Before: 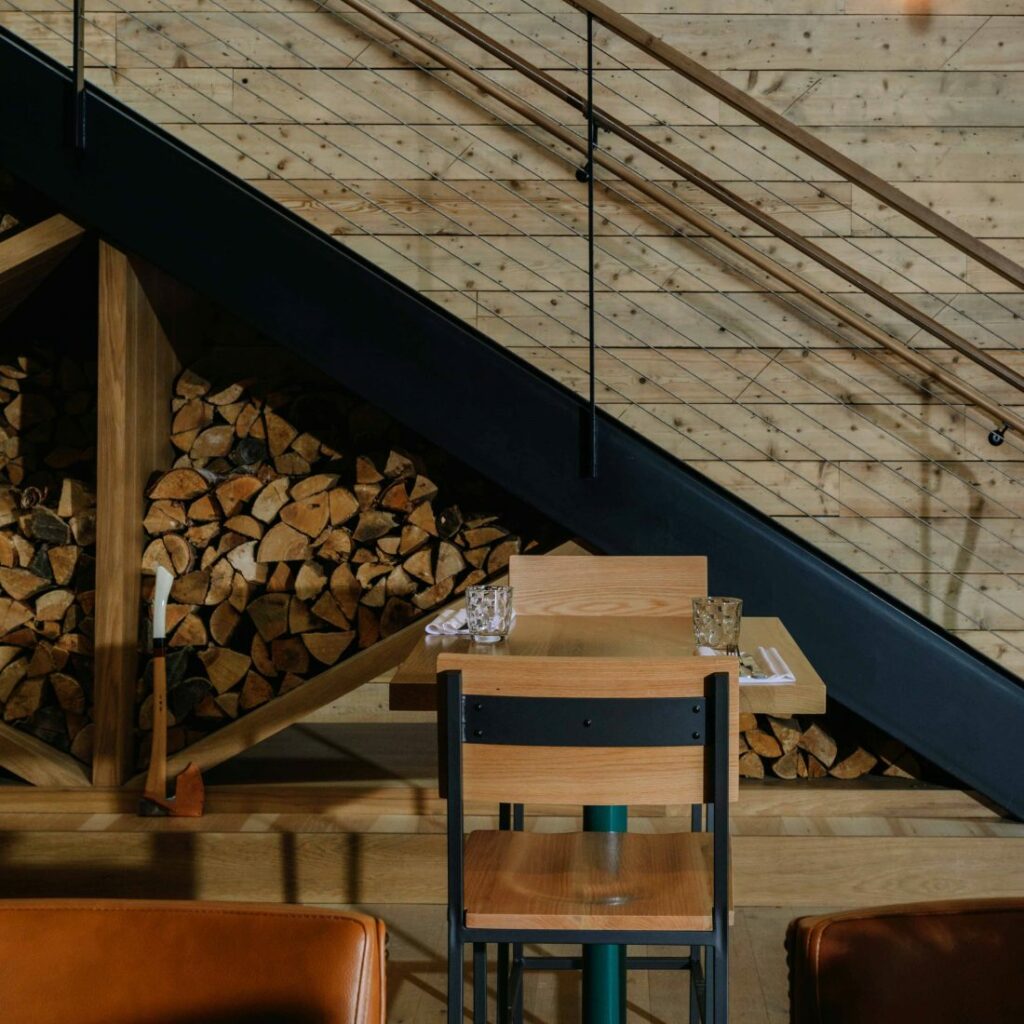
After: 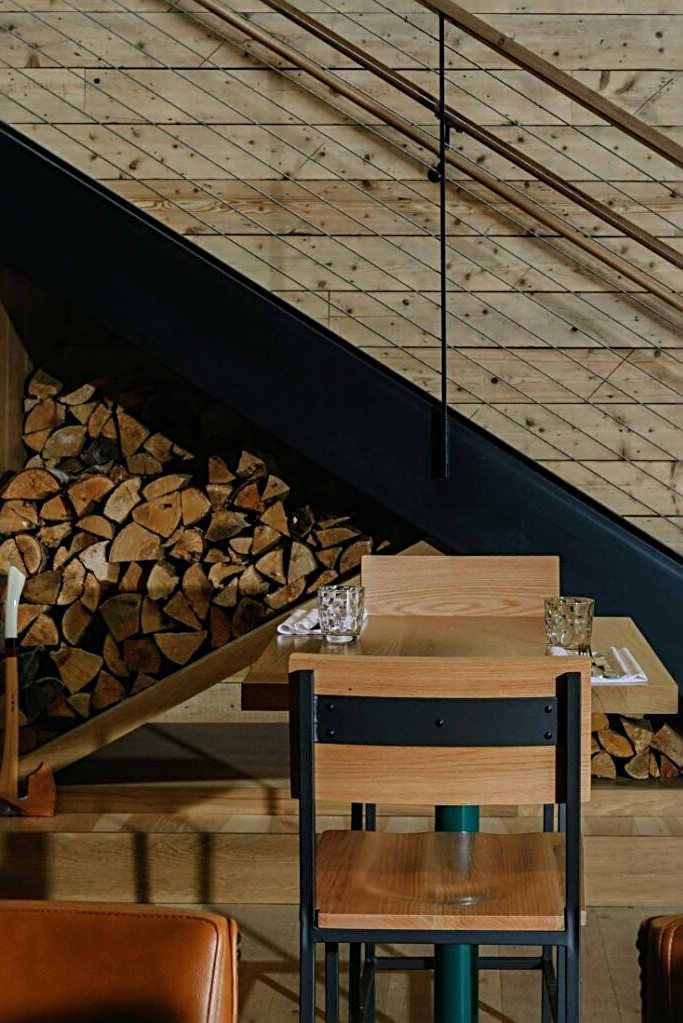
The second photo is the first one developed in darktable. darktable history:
sharpen: radius 3.129
crop and rotate: left 14.458%, right 18.828%
